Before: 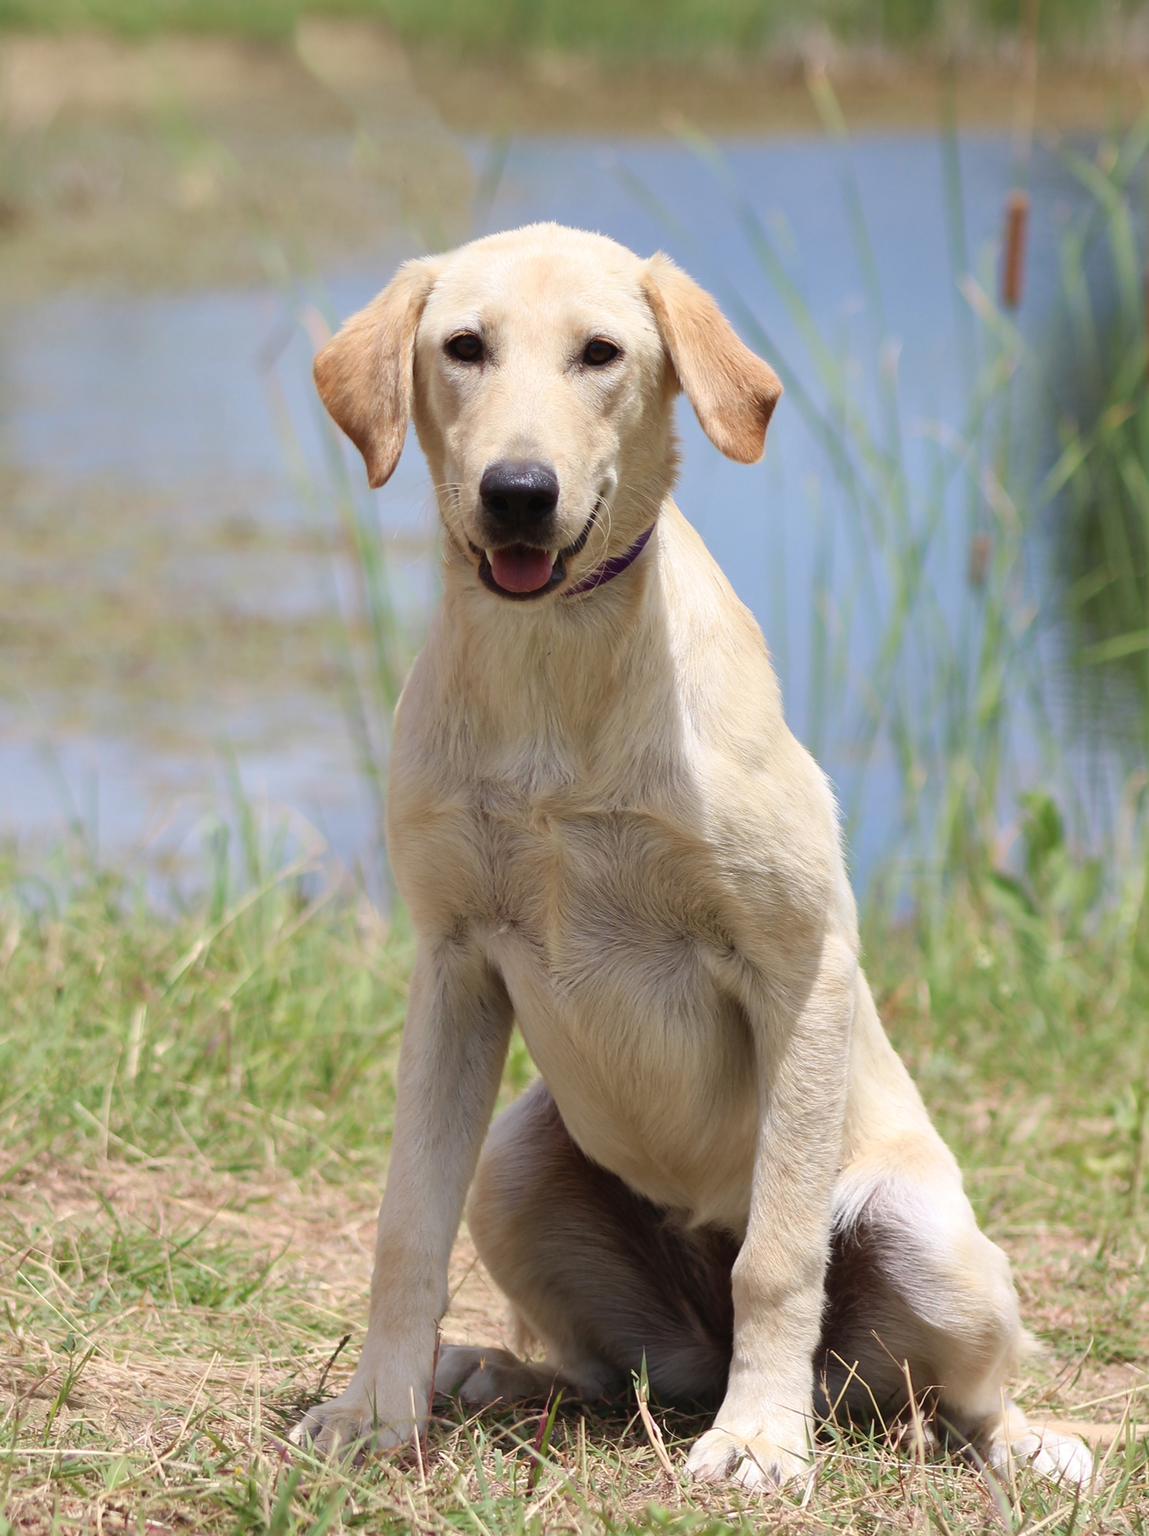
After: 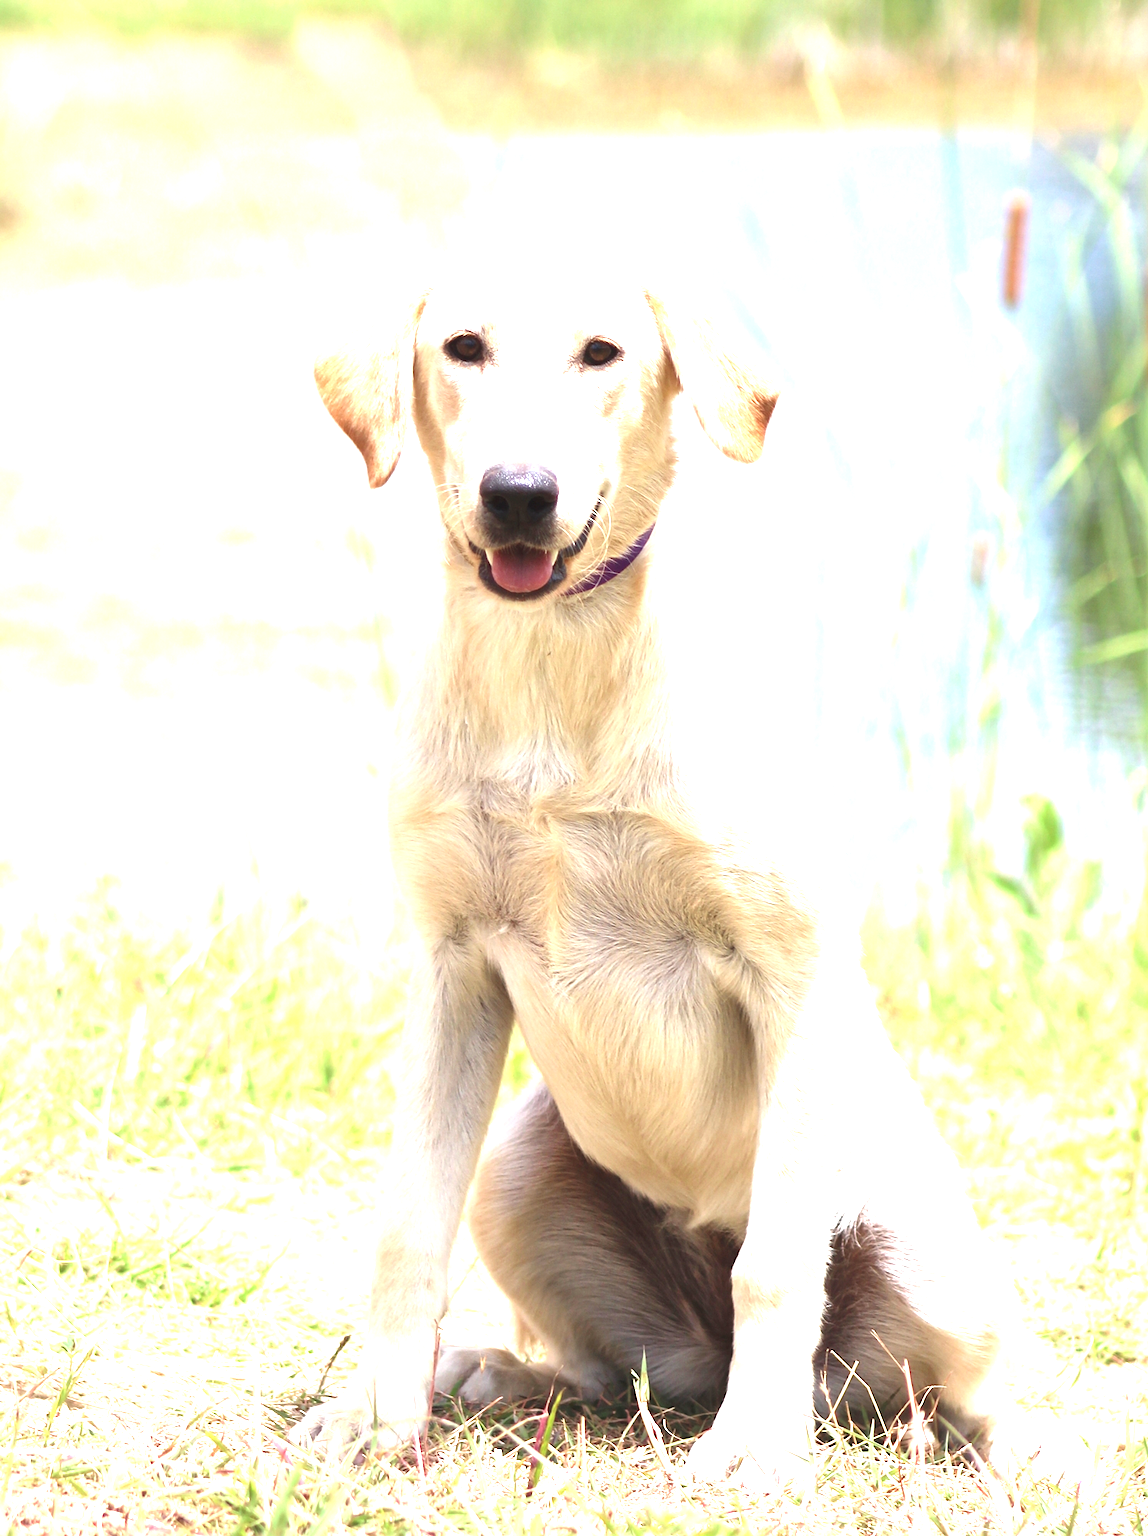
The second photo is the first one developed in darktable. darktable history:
exposure: black level correction 0, exposure 1.989 EV, compensate highlight preservation false
